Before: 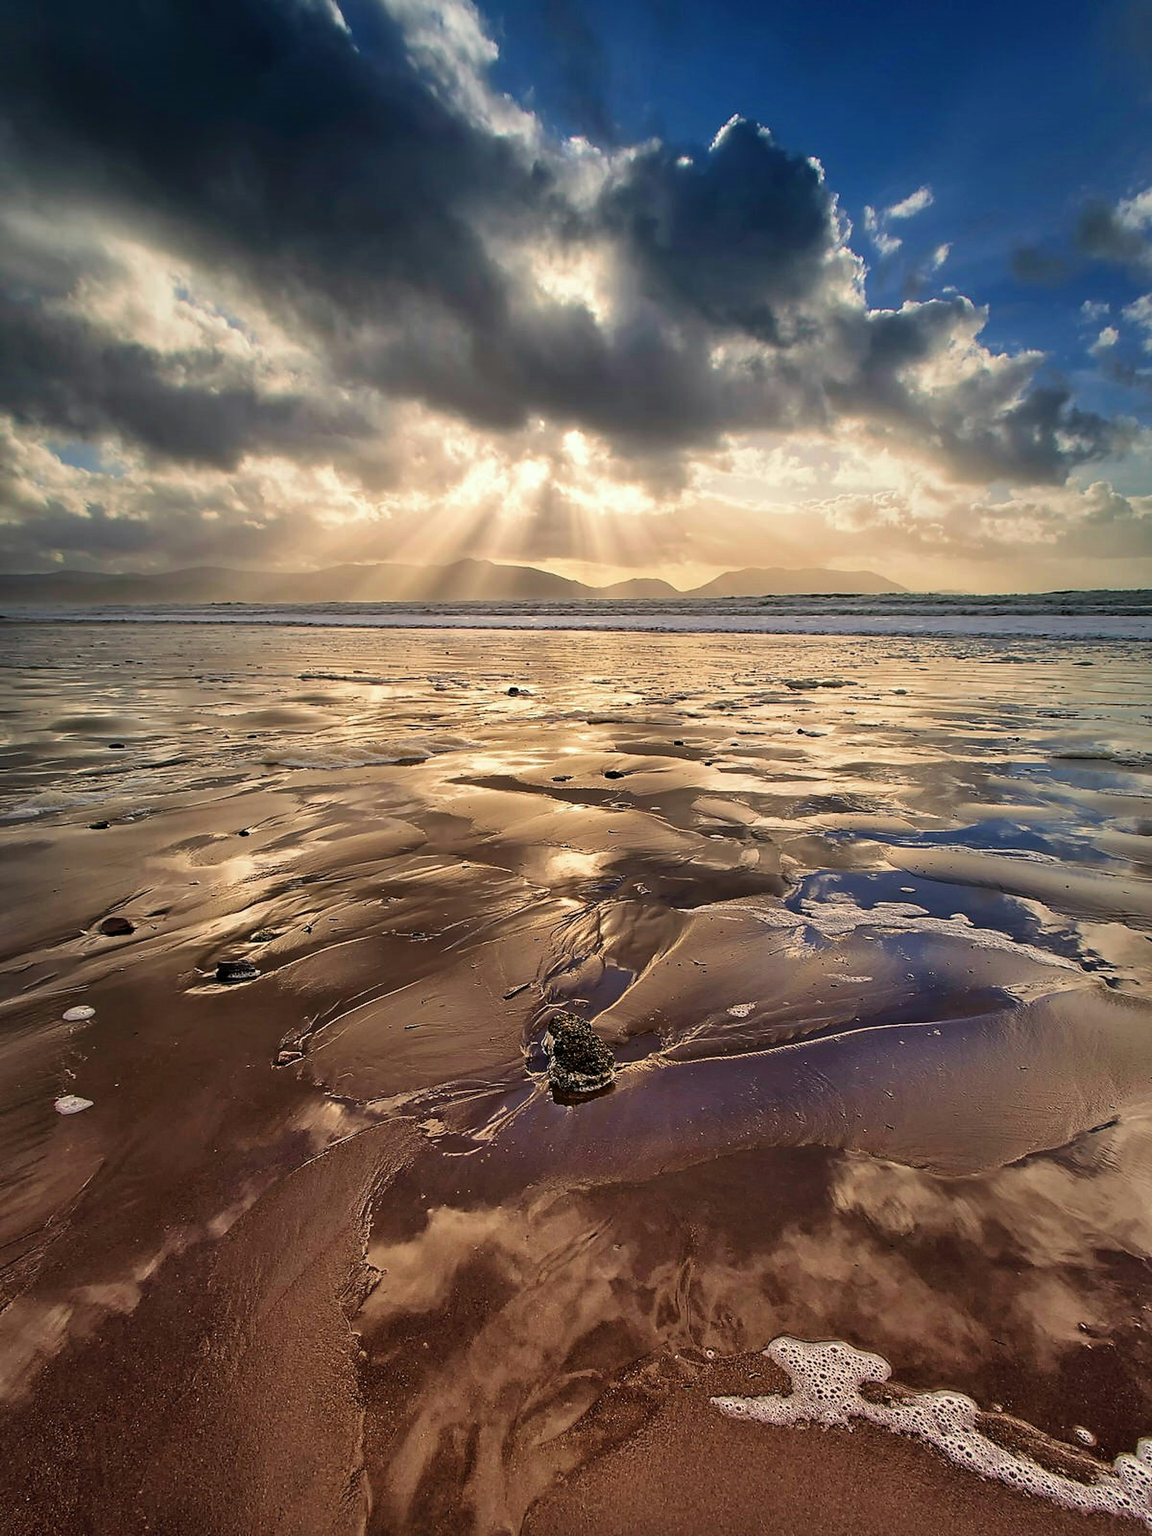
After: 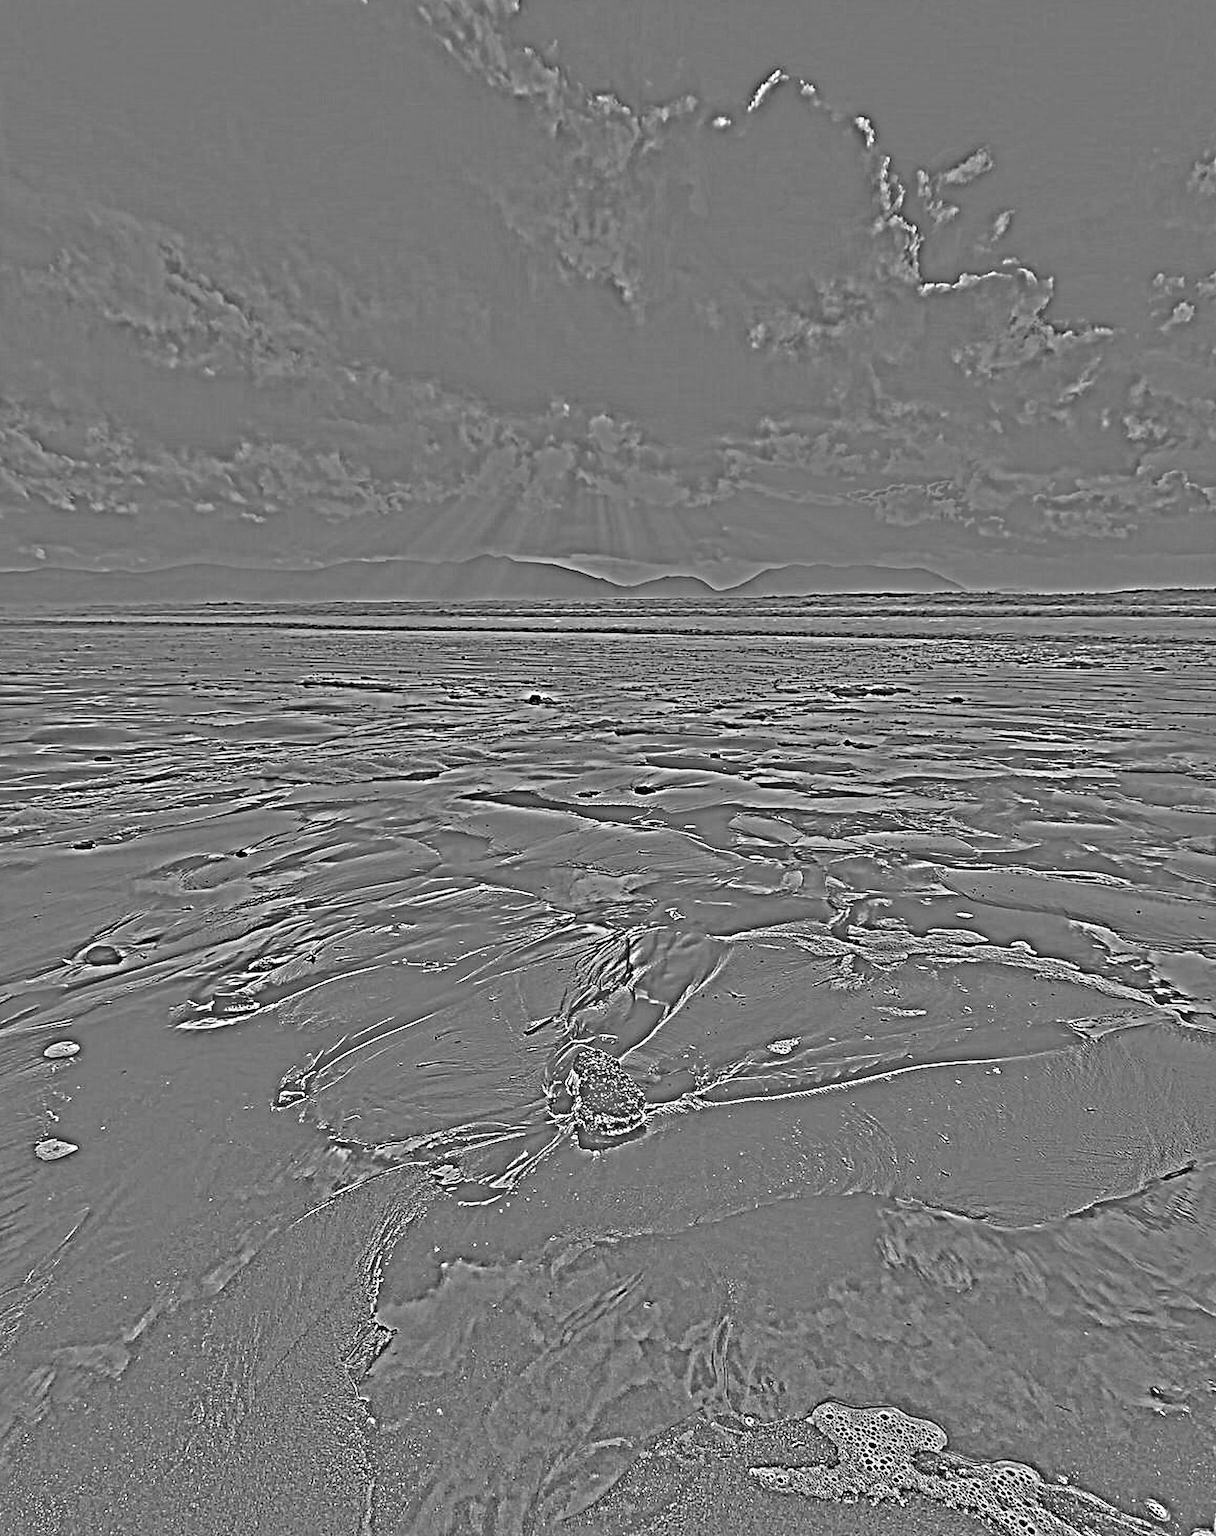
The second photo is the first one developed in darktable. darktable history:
highpass: on, module defaults
crop: left 1.964%, top 3.251%, right 1.122%, bottom 4.933%
graduated density: on, module defaults
